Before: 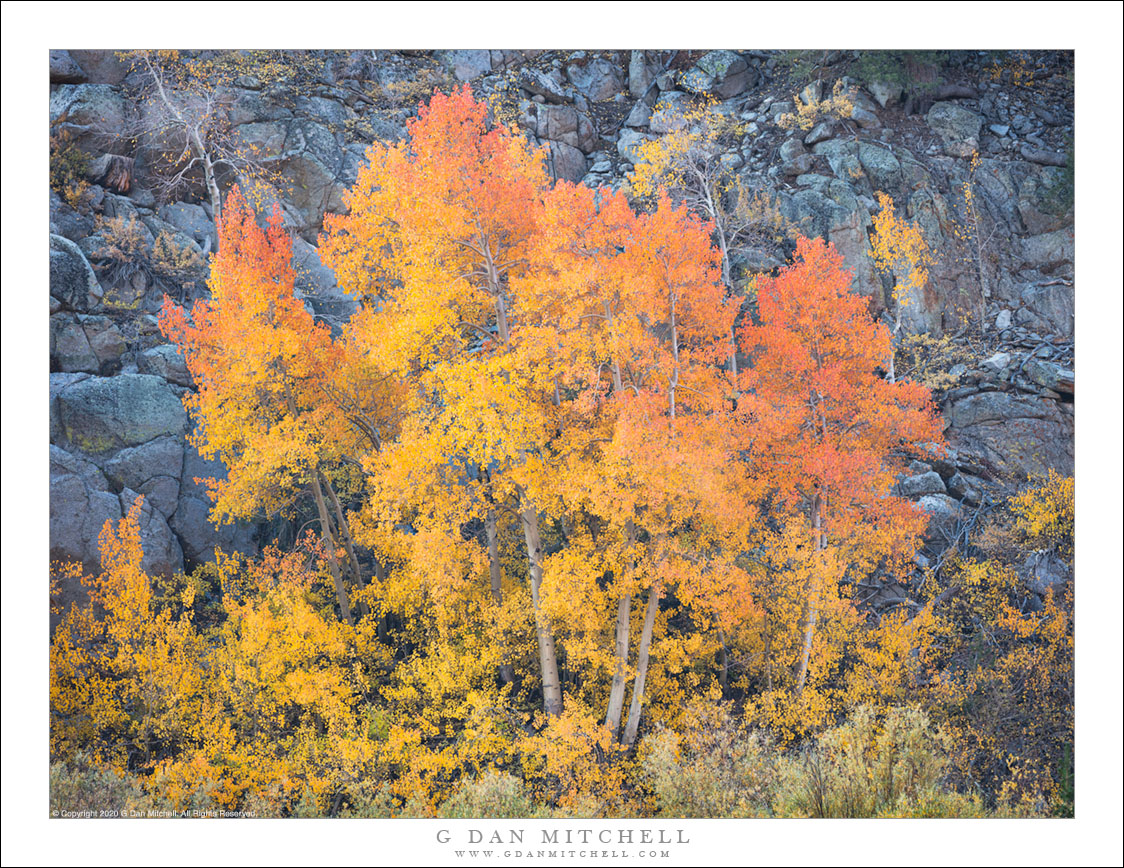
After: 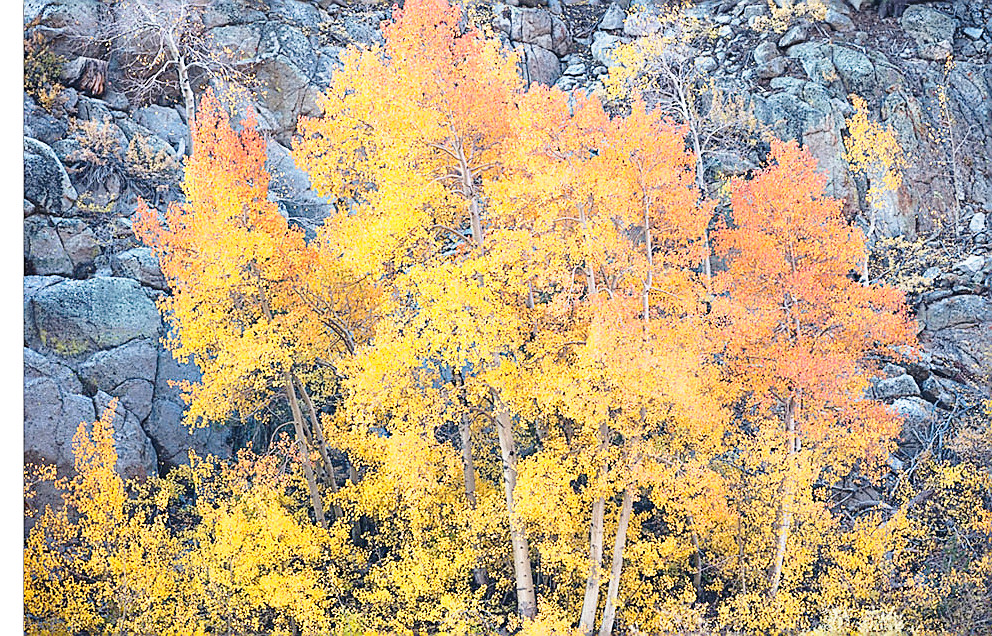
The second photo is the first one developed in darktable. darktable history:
base curve: curves: ch0 [(0, 0) (0.028, 0.03) (0.121, 0.232) (0.46, 0.748) (0.859, 0.968) (1, 1)], preserve colors none
crop and rotate: left 2.34%, top 11.237%, right 9.372%, bottom 15.376%
sharpen: radius 1.356, amount 1.249, threshold 0.634
